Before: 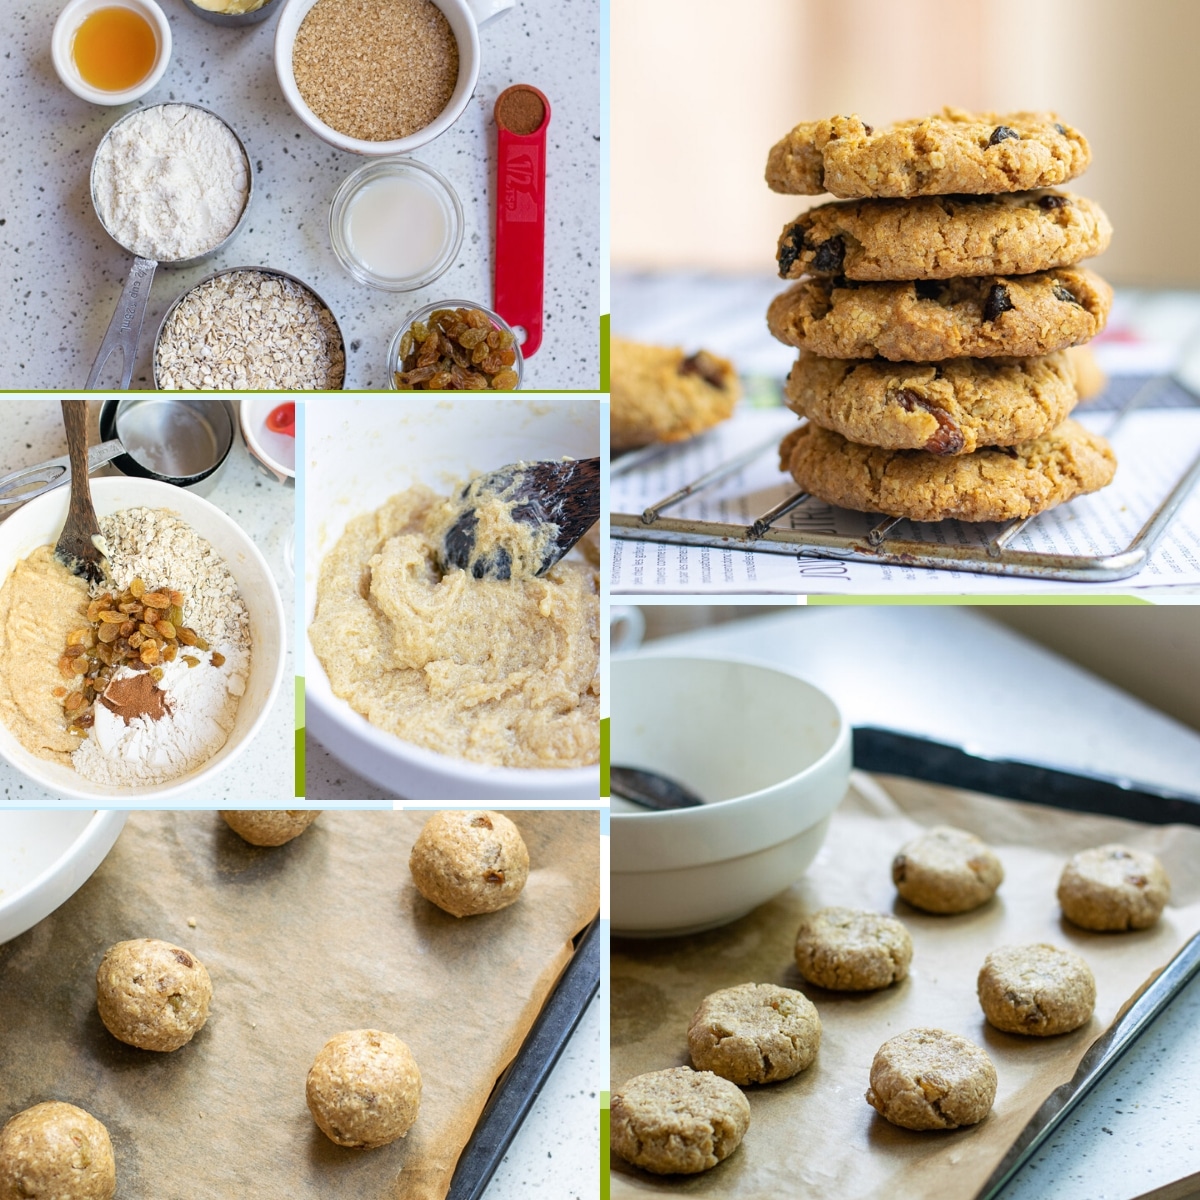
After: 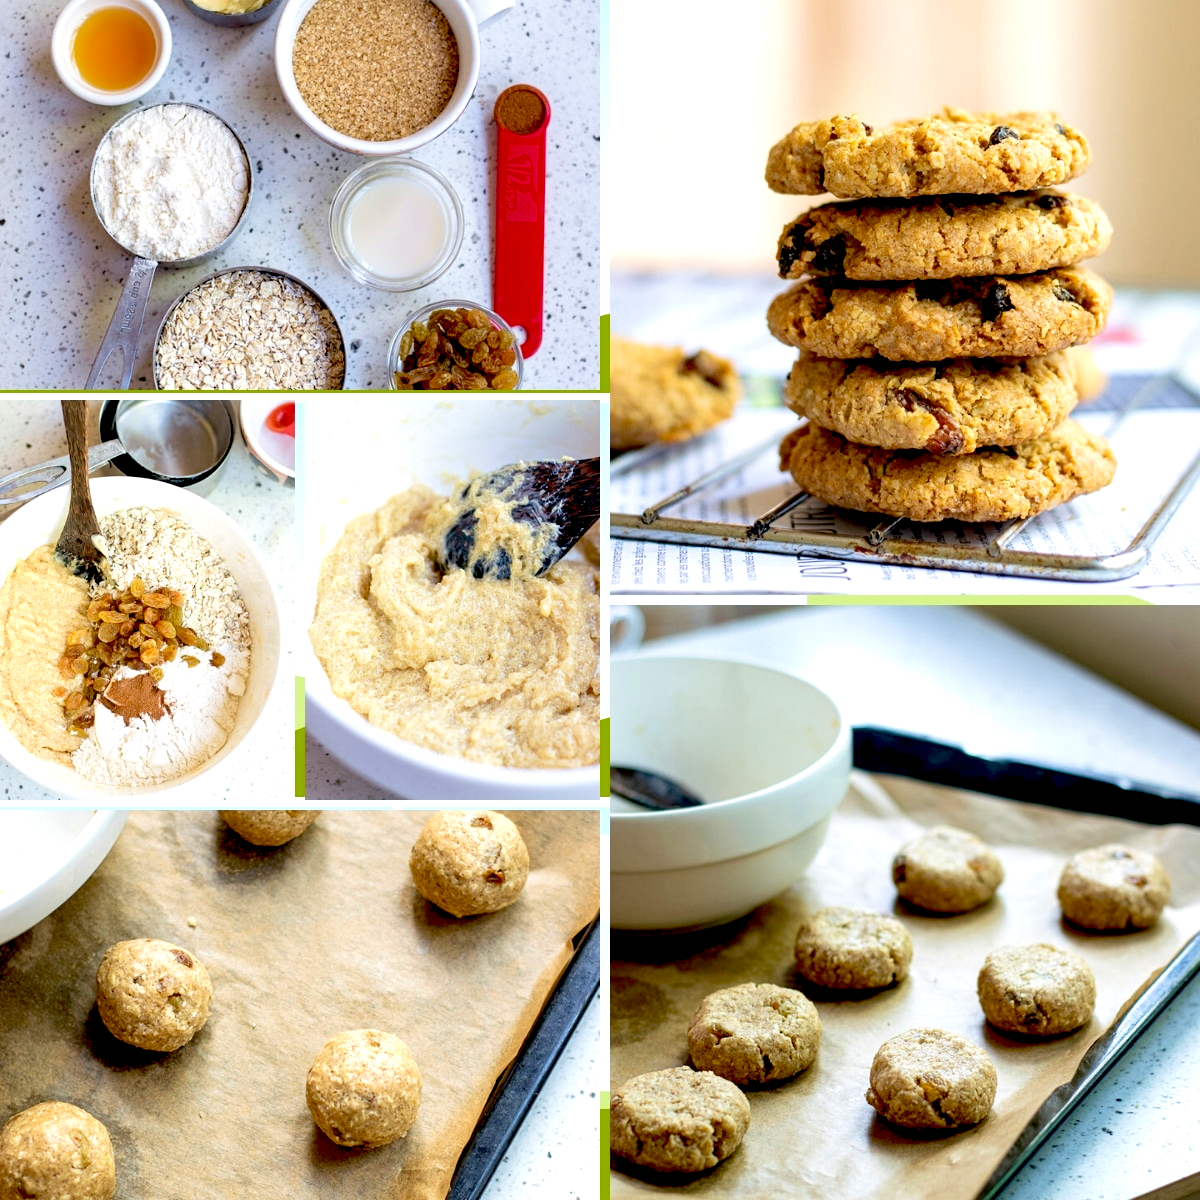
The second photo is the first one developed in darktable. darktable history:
velvia: on, module defaults
exposure: black level correction 0.031, exposure 0.304 EV, compensate highlight preservation false
